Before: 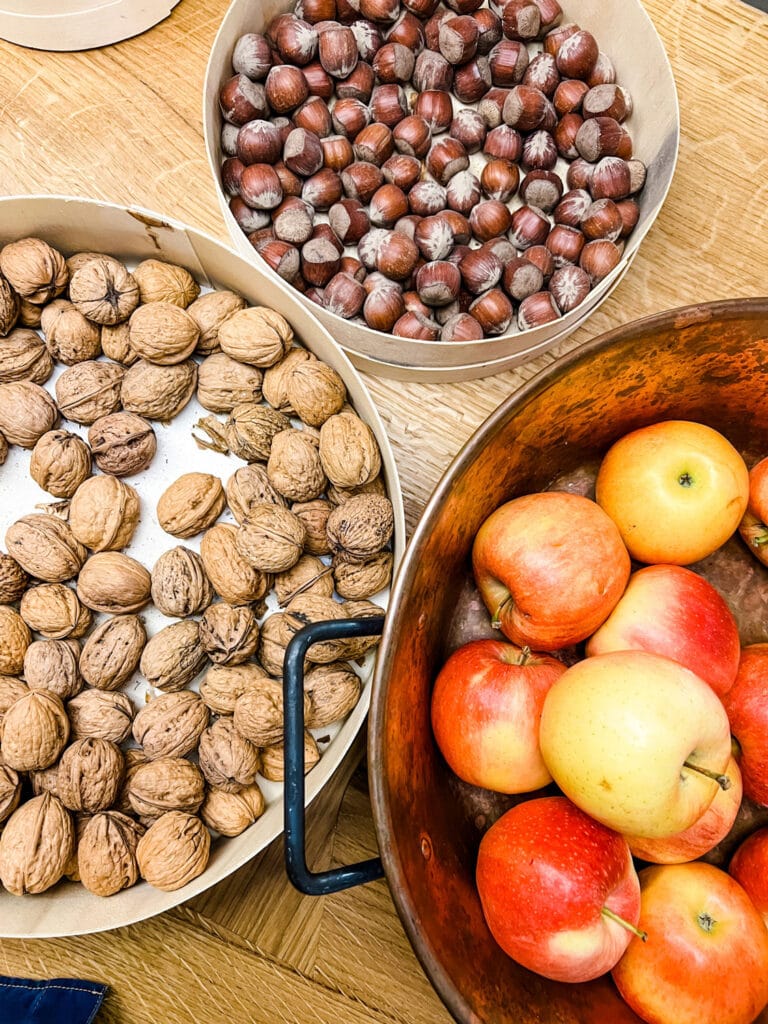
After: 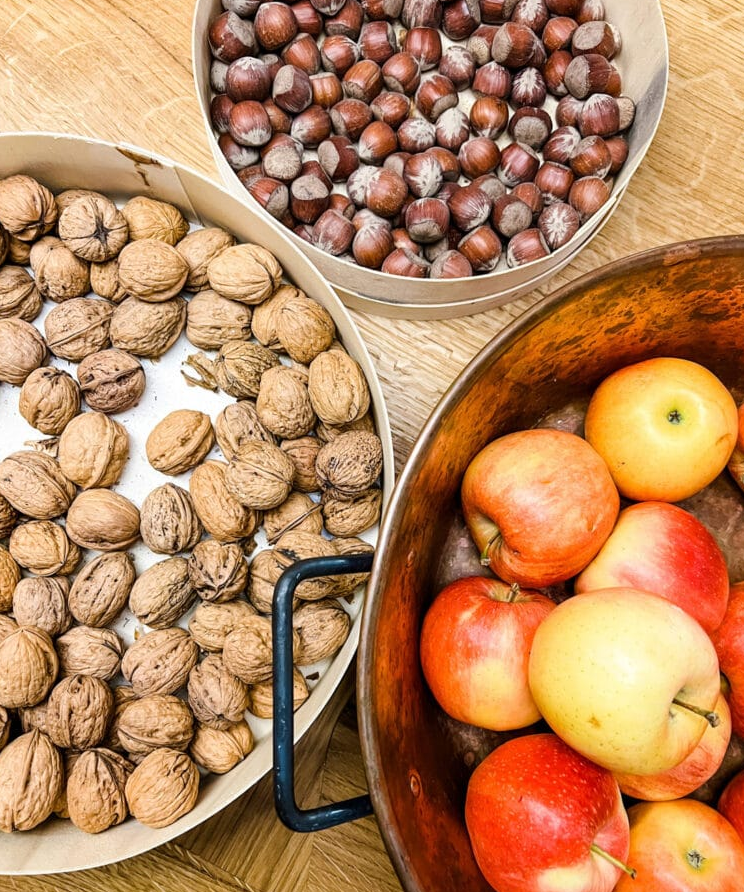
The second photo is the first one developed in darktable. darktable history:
crop: left 1.479%, top 6.178%, right 1.627%, bottom 6.641%
